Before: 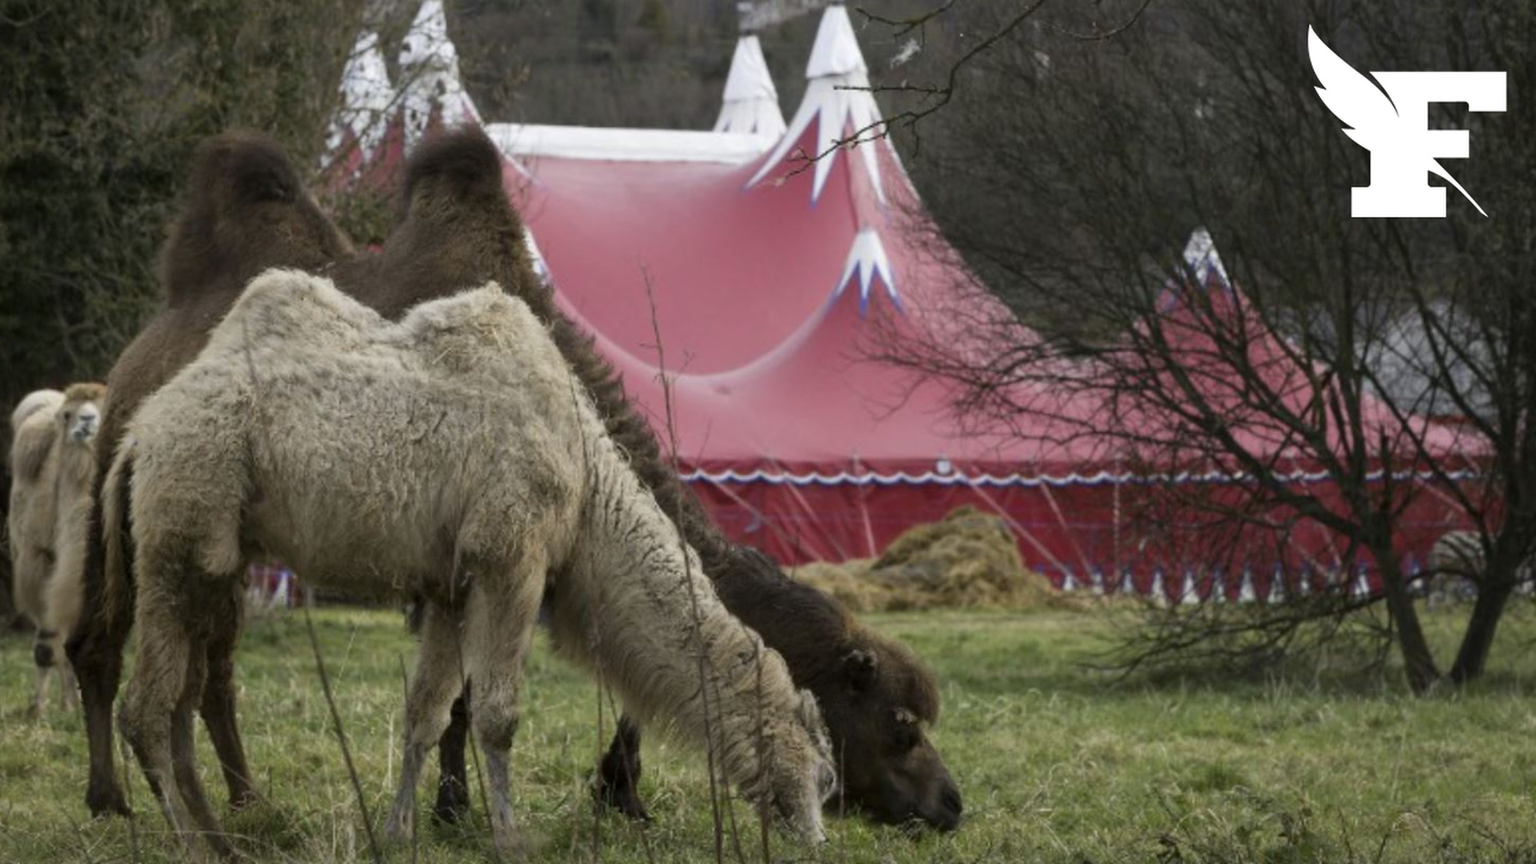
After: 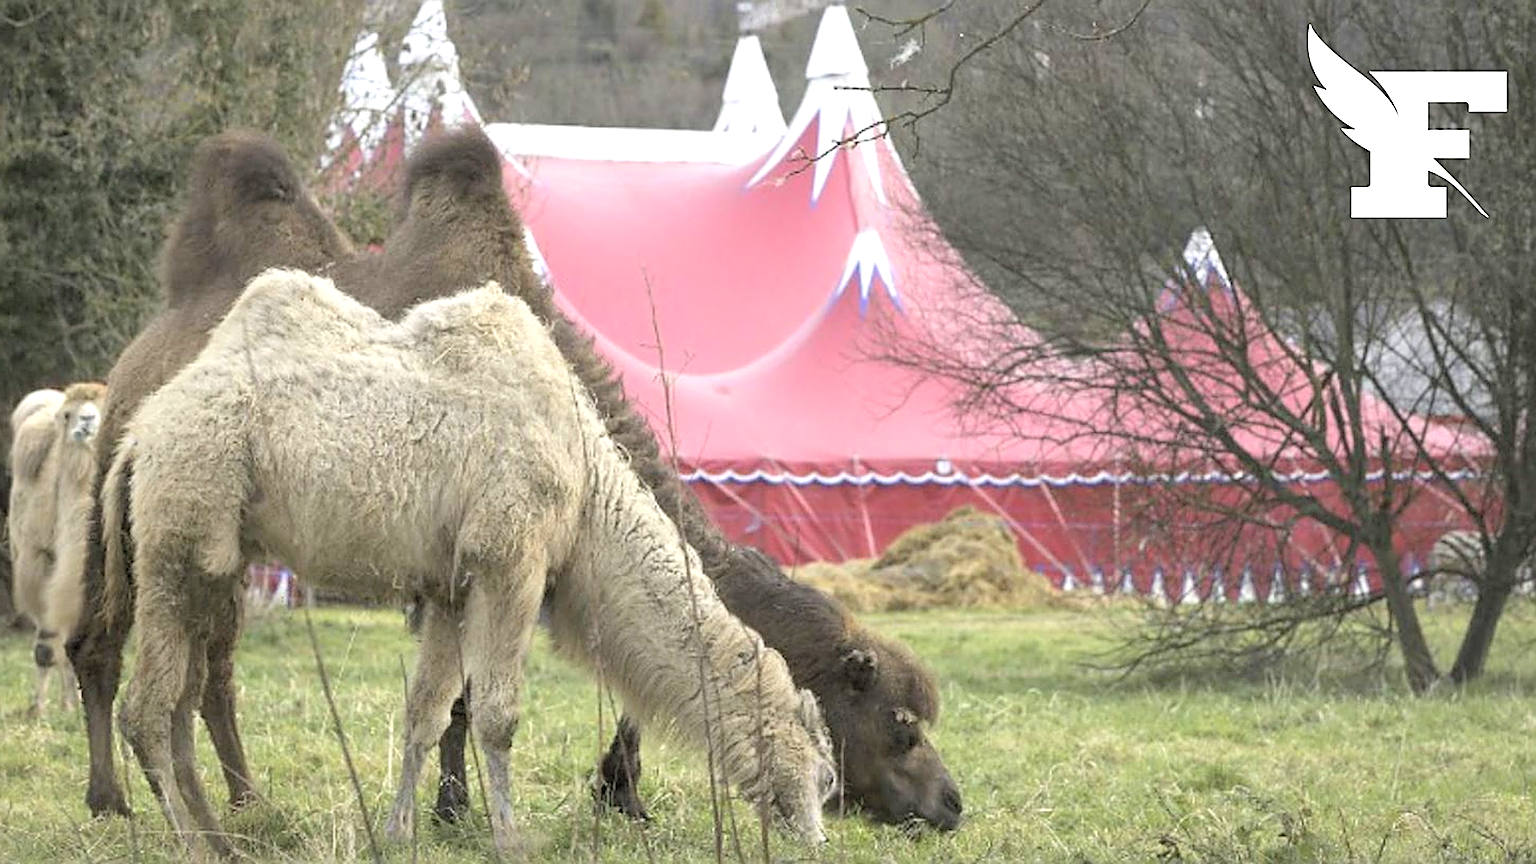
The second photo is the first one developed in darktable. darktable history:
exposure: exposure 0.991 EV, compensate highlight preservation false
contrast brightness saturation: brightness 0.274
sharpen: radius 1.655, amount 1.295
